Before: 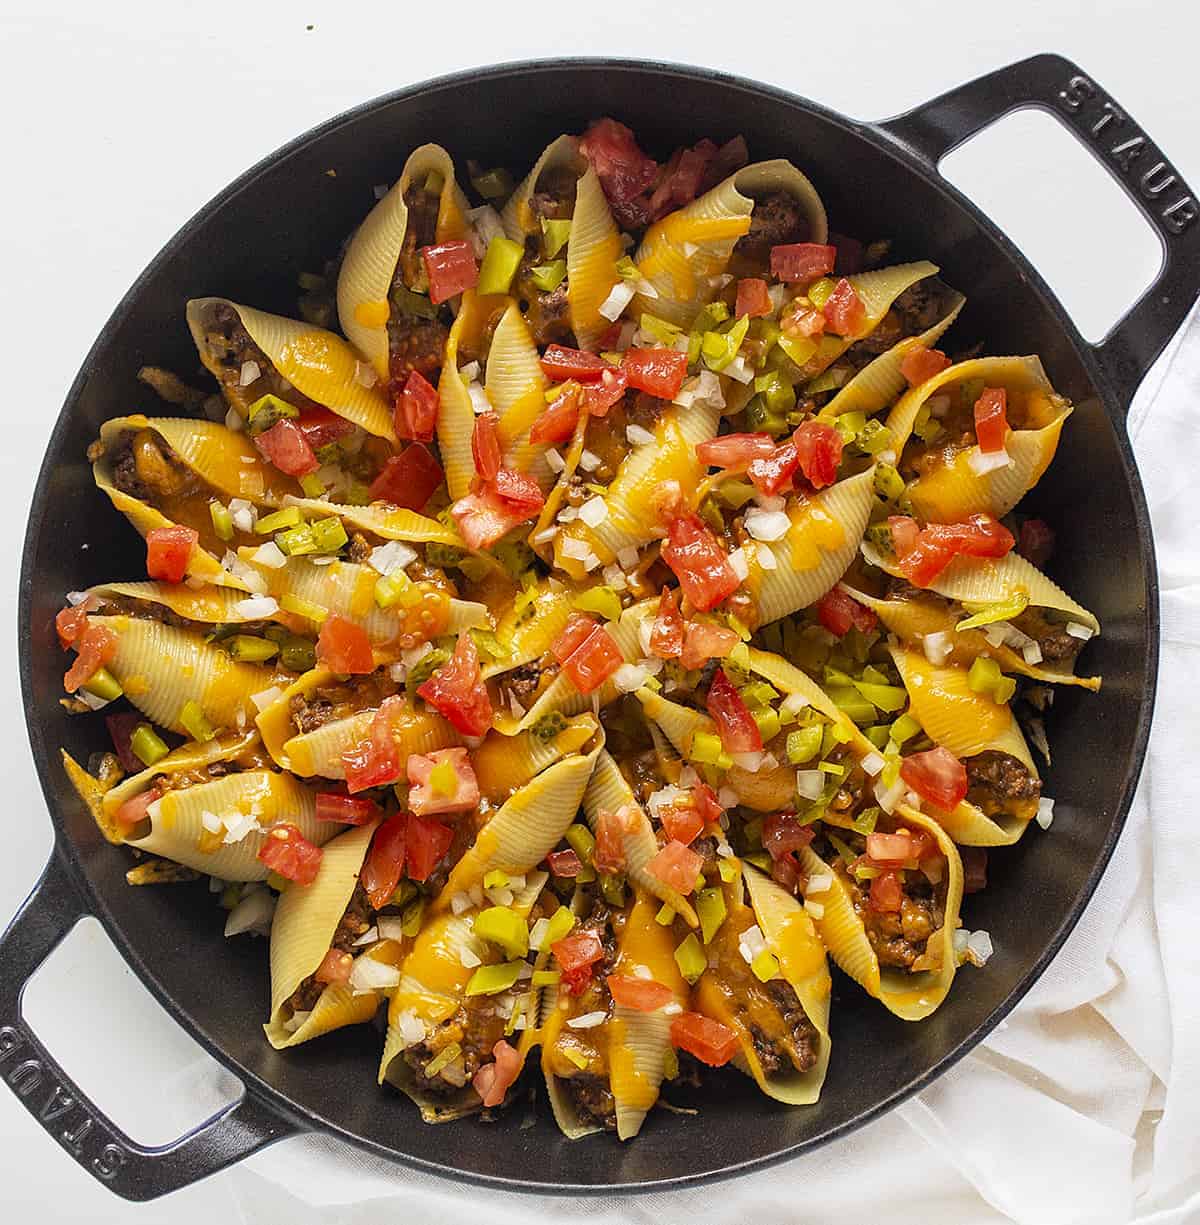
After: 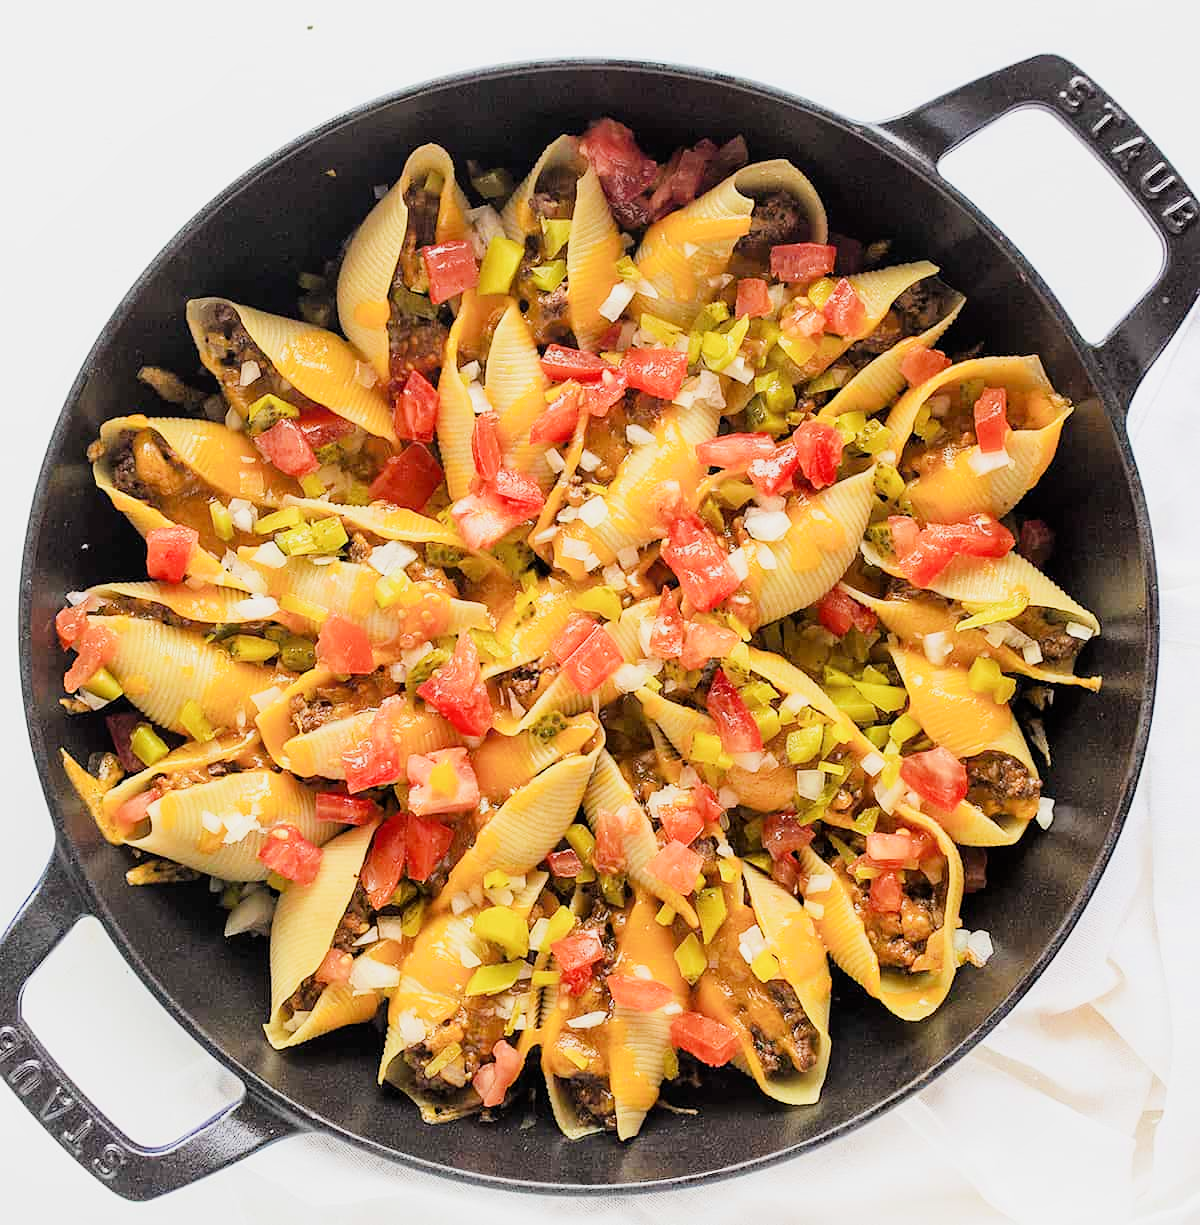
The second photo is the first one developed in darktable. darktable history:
exposure: black level correction 0, exposure 1.2 EV, compensate exposure bias true, compensate highlight preservation false
filmic rgb: black relative exposure -9.32 EV, white relative exposure 6.8 EV, hardness 3.08, contrast 1.061
shadows and highlights: shadows -29.05, highlights 30.21
